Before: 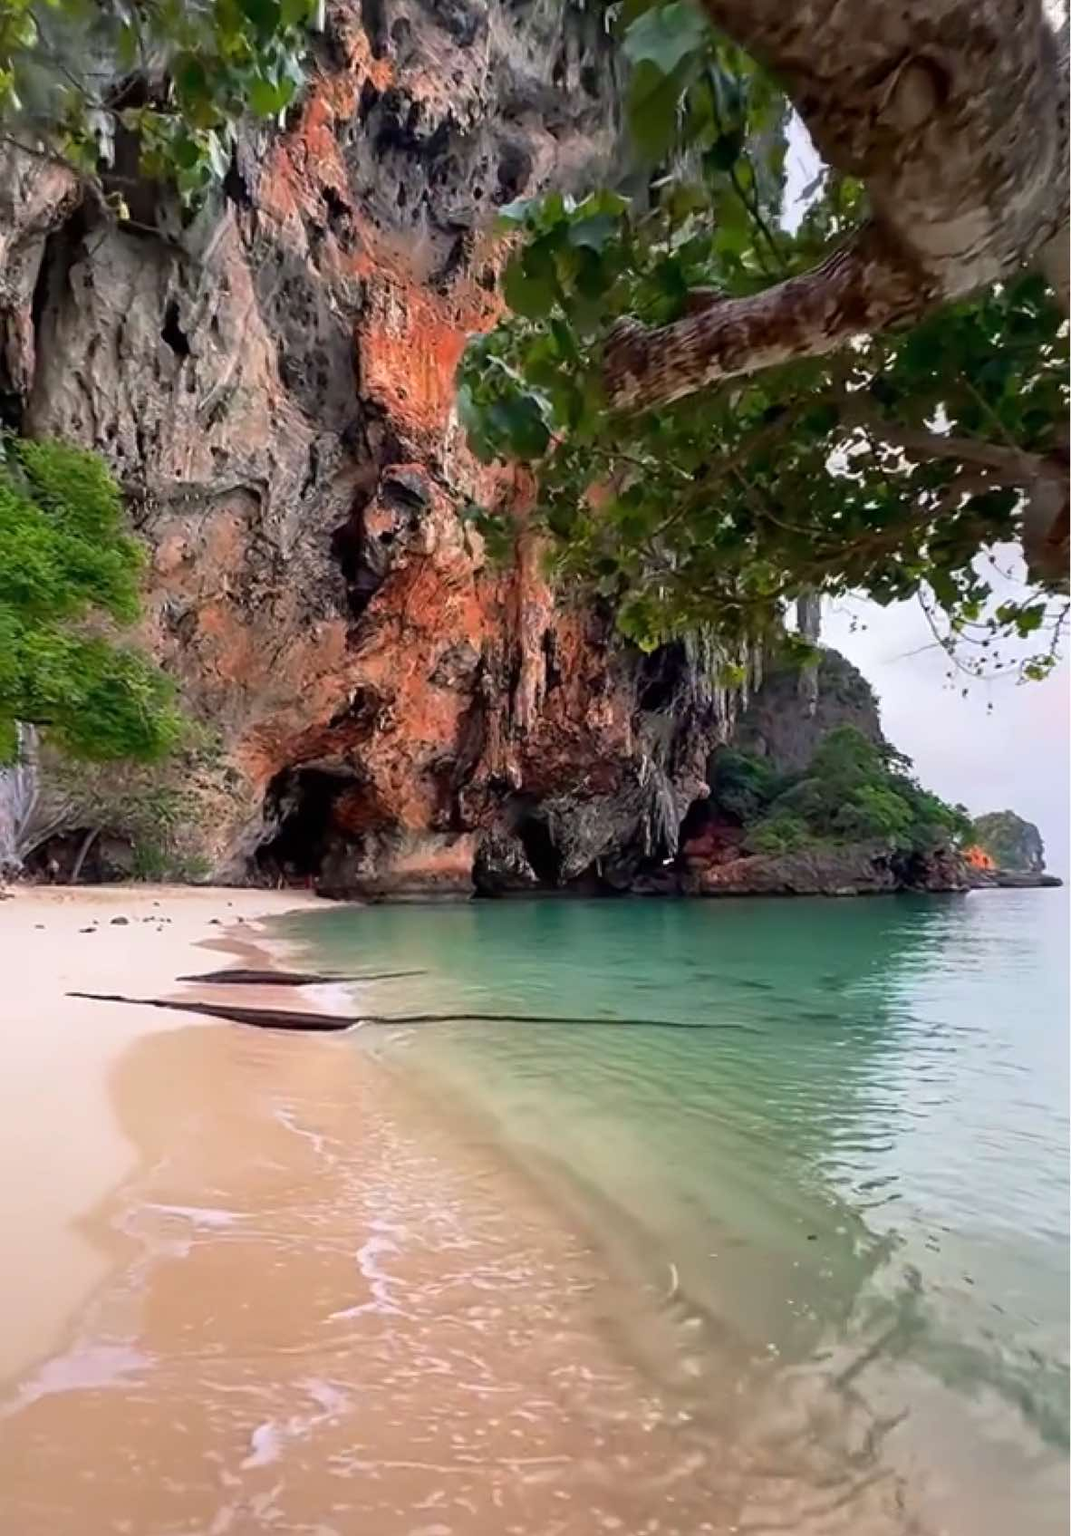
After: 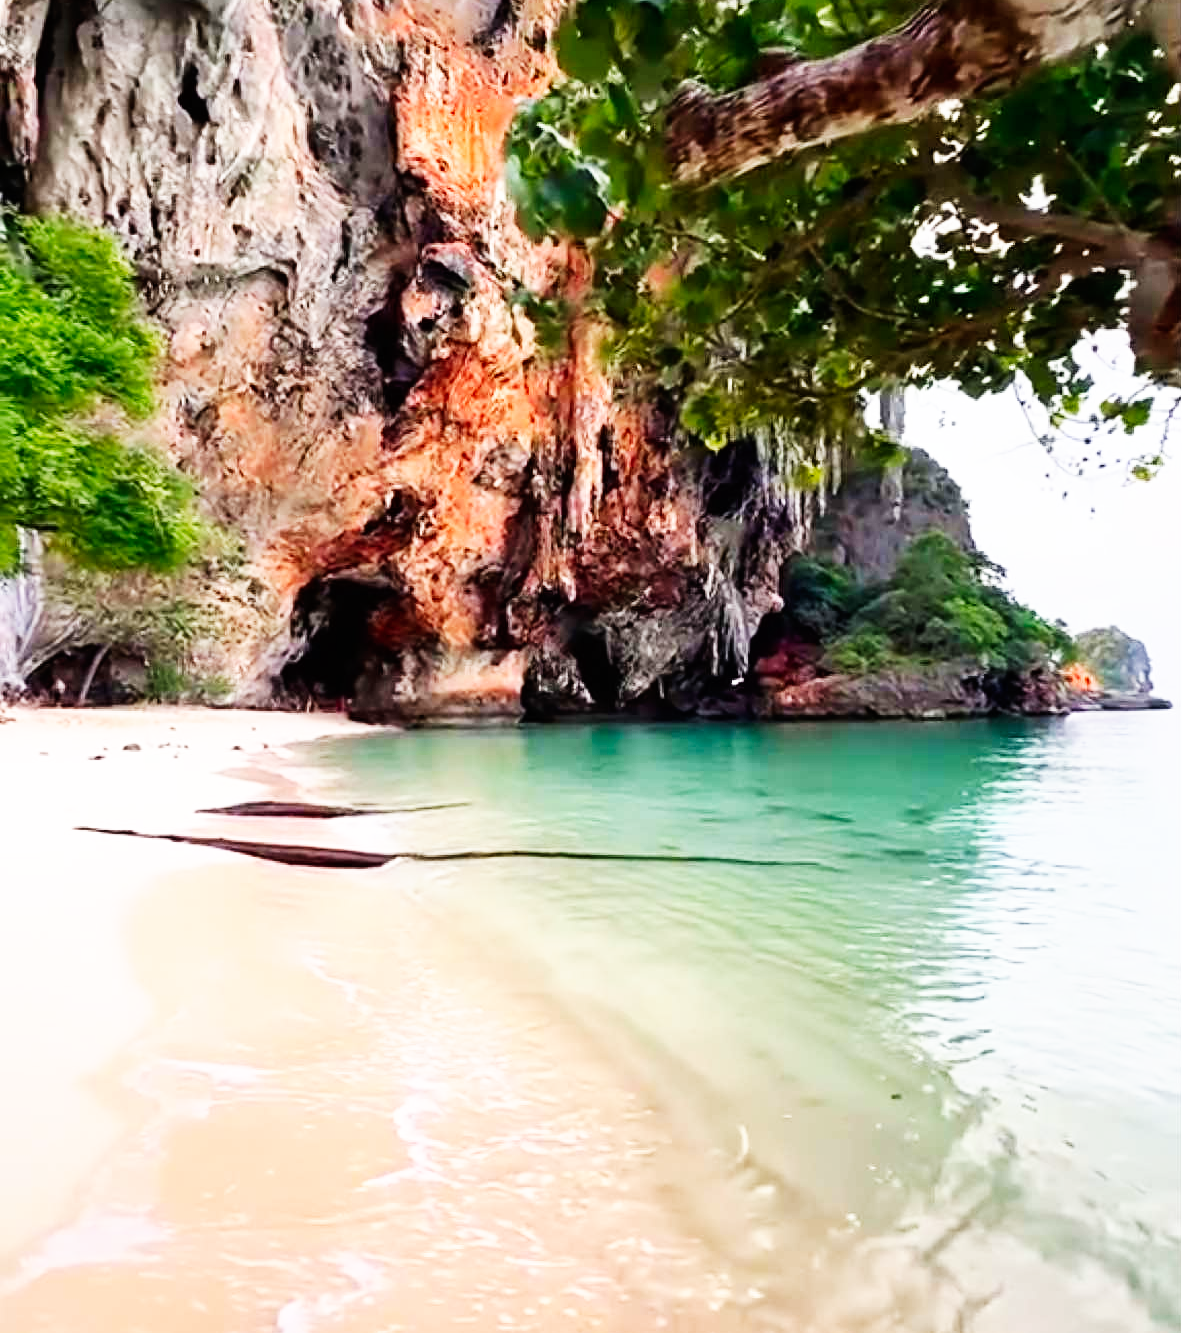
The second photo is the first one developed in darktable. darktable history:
crop and rotate: top 15.911%, bottom 5.439%
base curve: curves: ch0 [(0, 0) (0.007, 0.004) (0.027, 0.03) (0.046, 0.07) (0.207, 0.54) (0.442, 0.872) (0.673, 0.972) (1, 1)], preserve colors none
